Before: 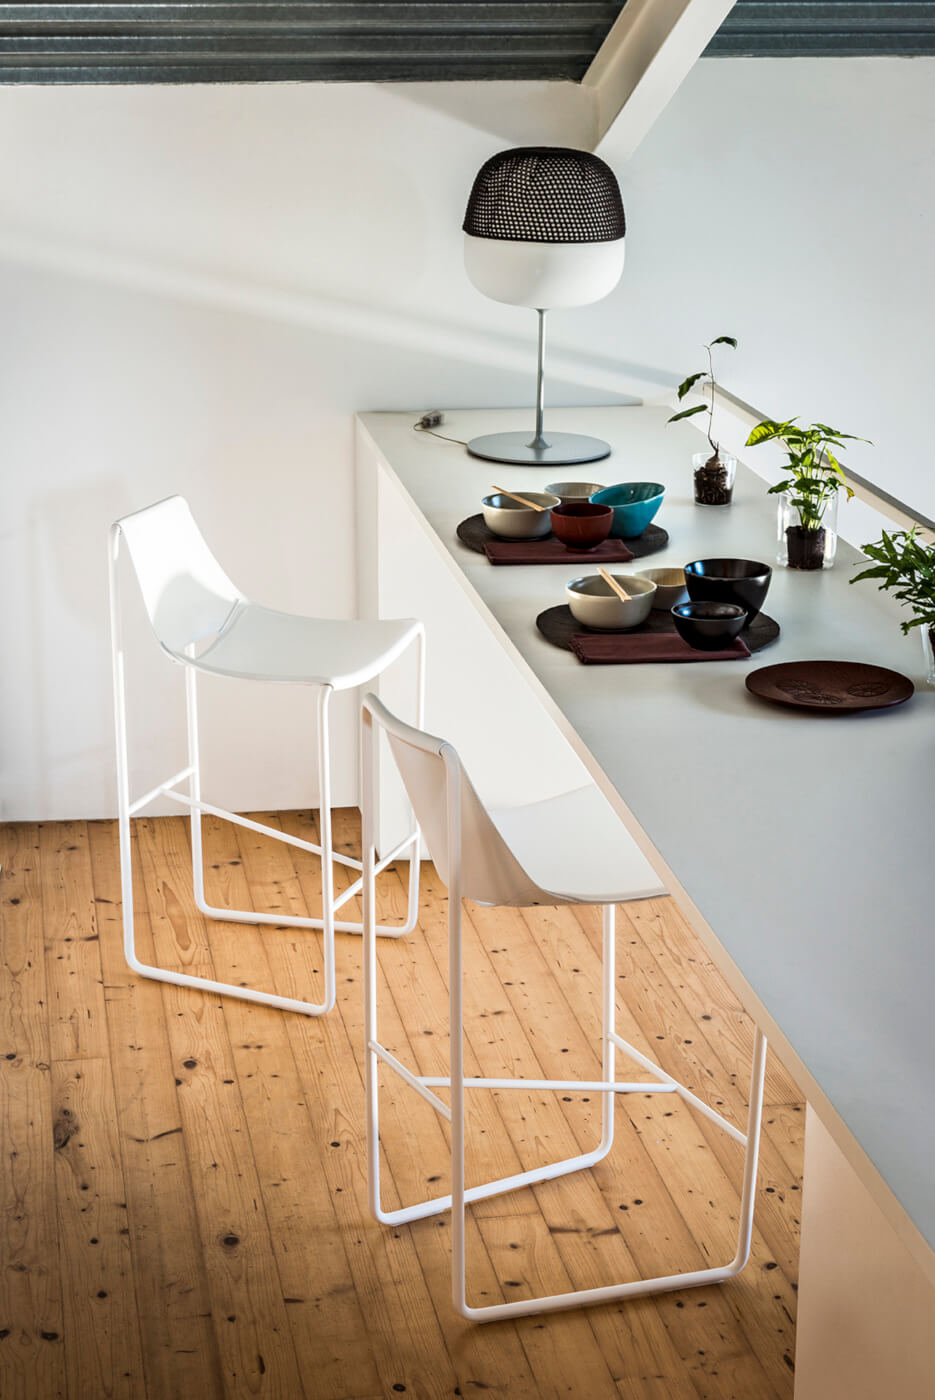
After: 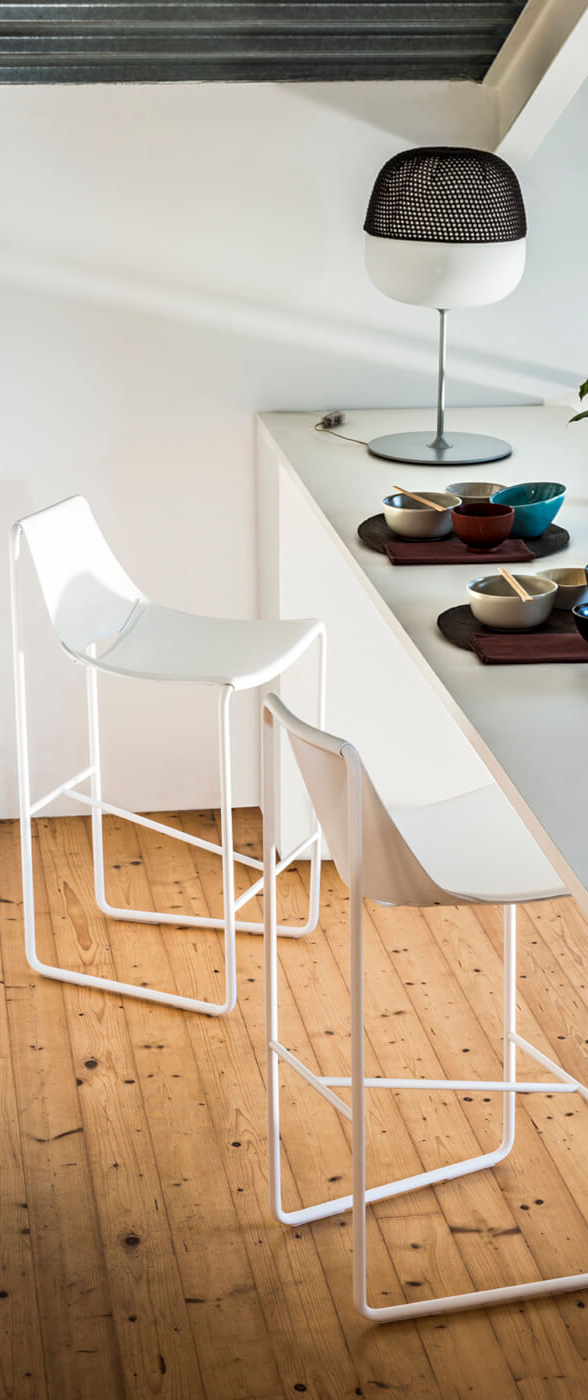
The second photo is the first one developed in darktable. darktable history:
crop: left 10.653%, right 26.441%
exposure: compensate exposure bias true, compensate highlight preservation false
